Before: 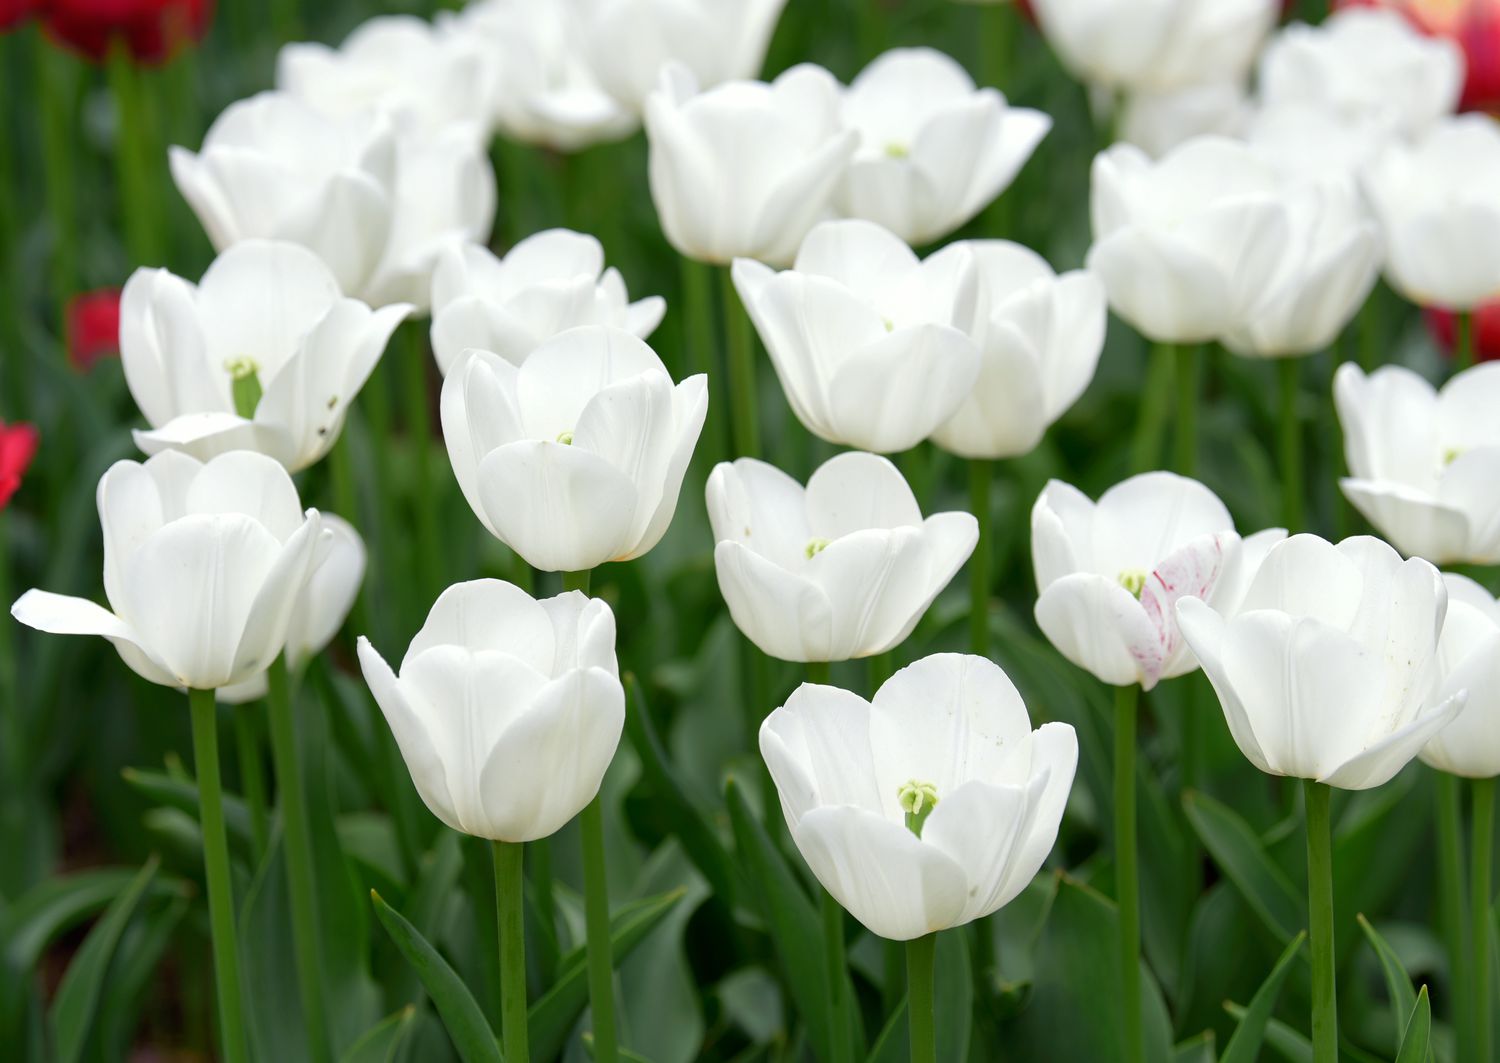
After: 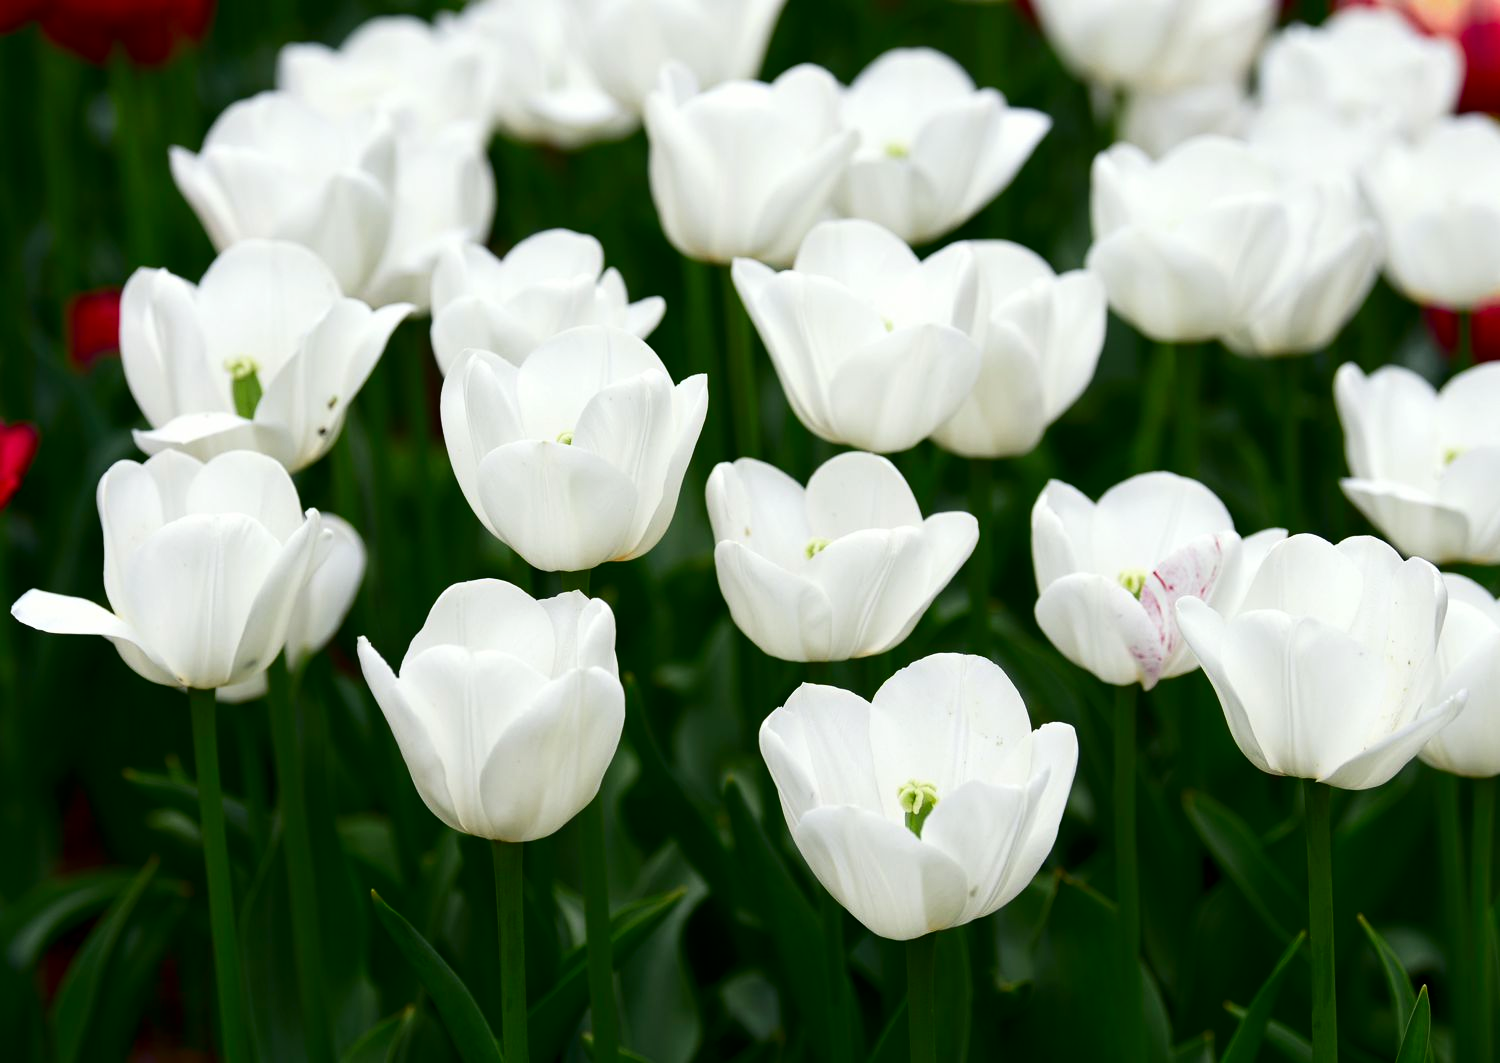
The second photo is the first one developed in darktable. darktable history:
contrast brightness saturation: contrast 0.192, brightness -0.225, saturation 0.115
